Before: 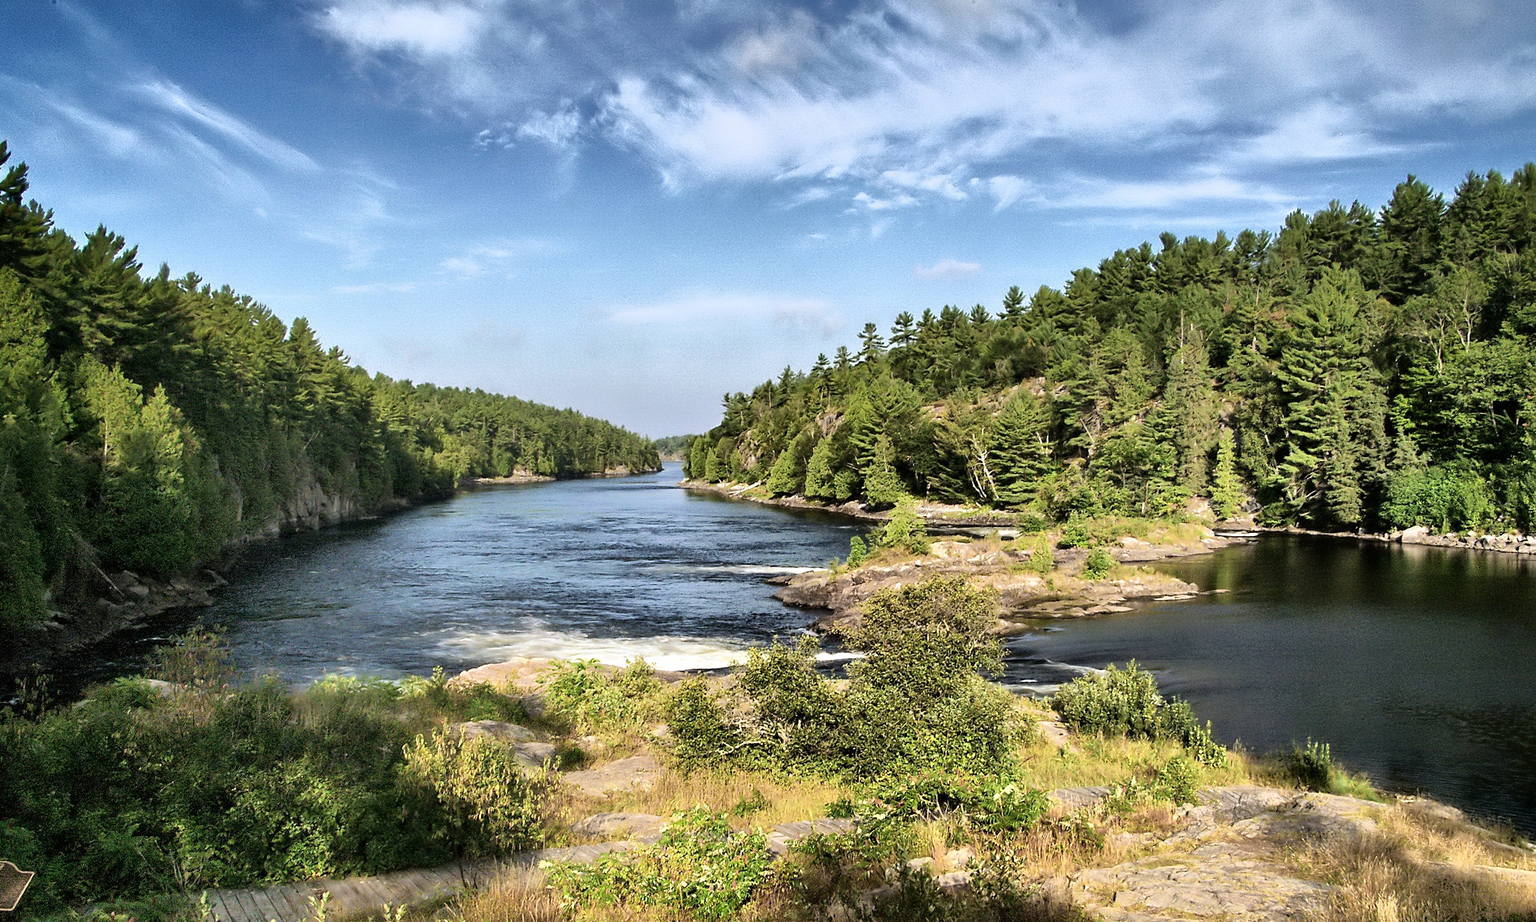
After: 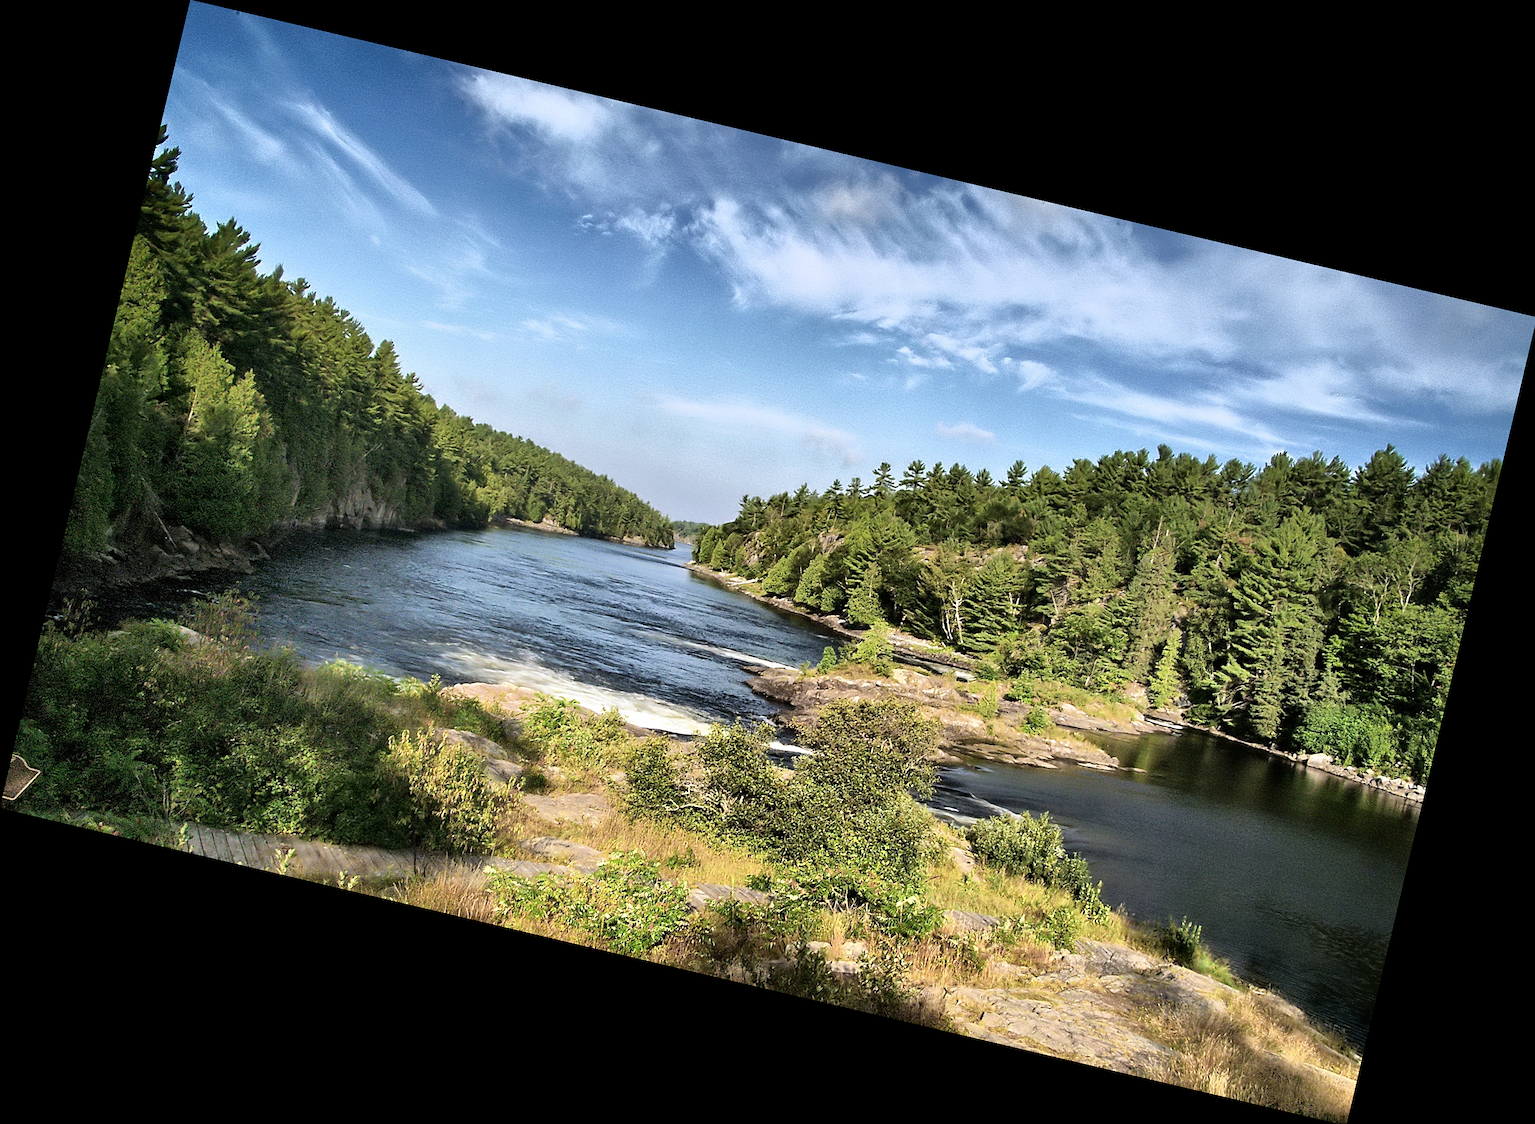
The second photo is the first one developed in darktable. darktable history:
color correction: highlights a* 0.003, highlights b* -0.283
sharpen: amount 0.2
rotate and perspective: rotation 13.27°, automatic cropping off
